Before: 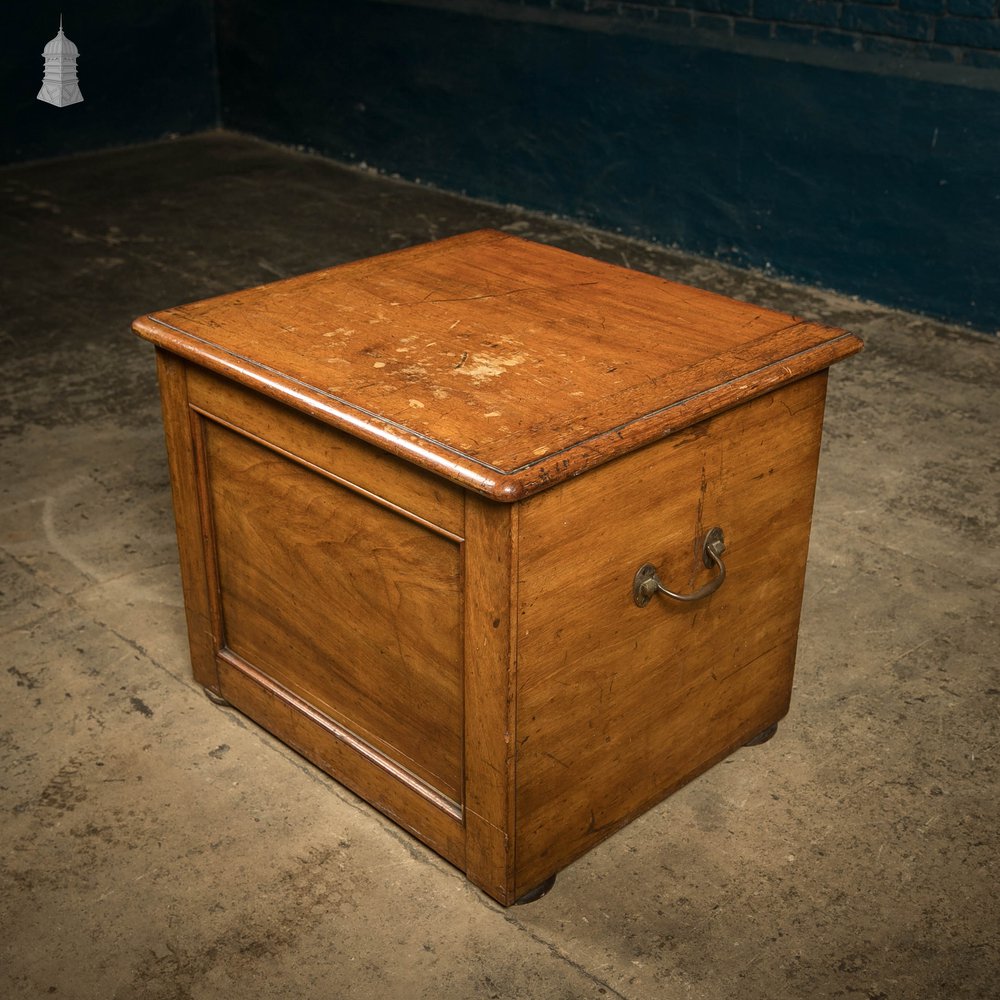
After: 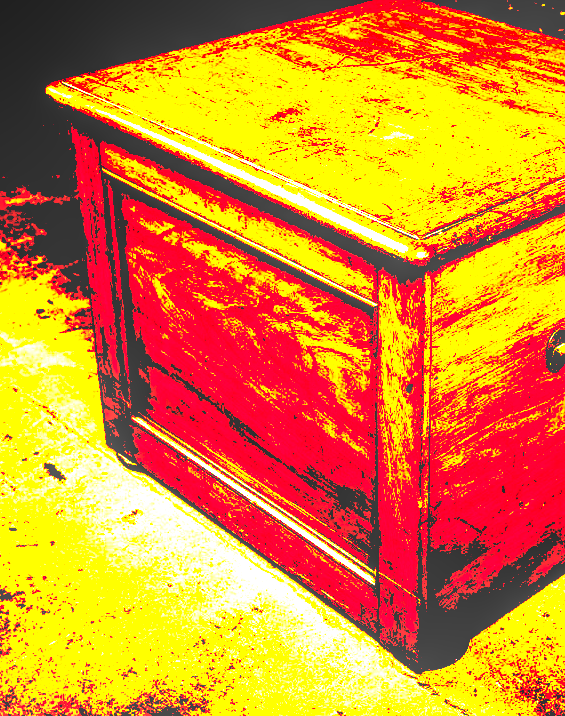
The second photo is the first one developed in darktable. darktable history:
crop: left 8.77%, top 23.581%, right 34.637%, bottom 4.73%
local contrast: detail 110%
color balance rgb: global offset › luminance -0.483%, perceptual saturation grading › global saturation 0.448%, global vibrance 20%
exposure: black level correction 0.099, exposure 3.052 EV, compensate exposure bias true, compensate highlight preservation false
